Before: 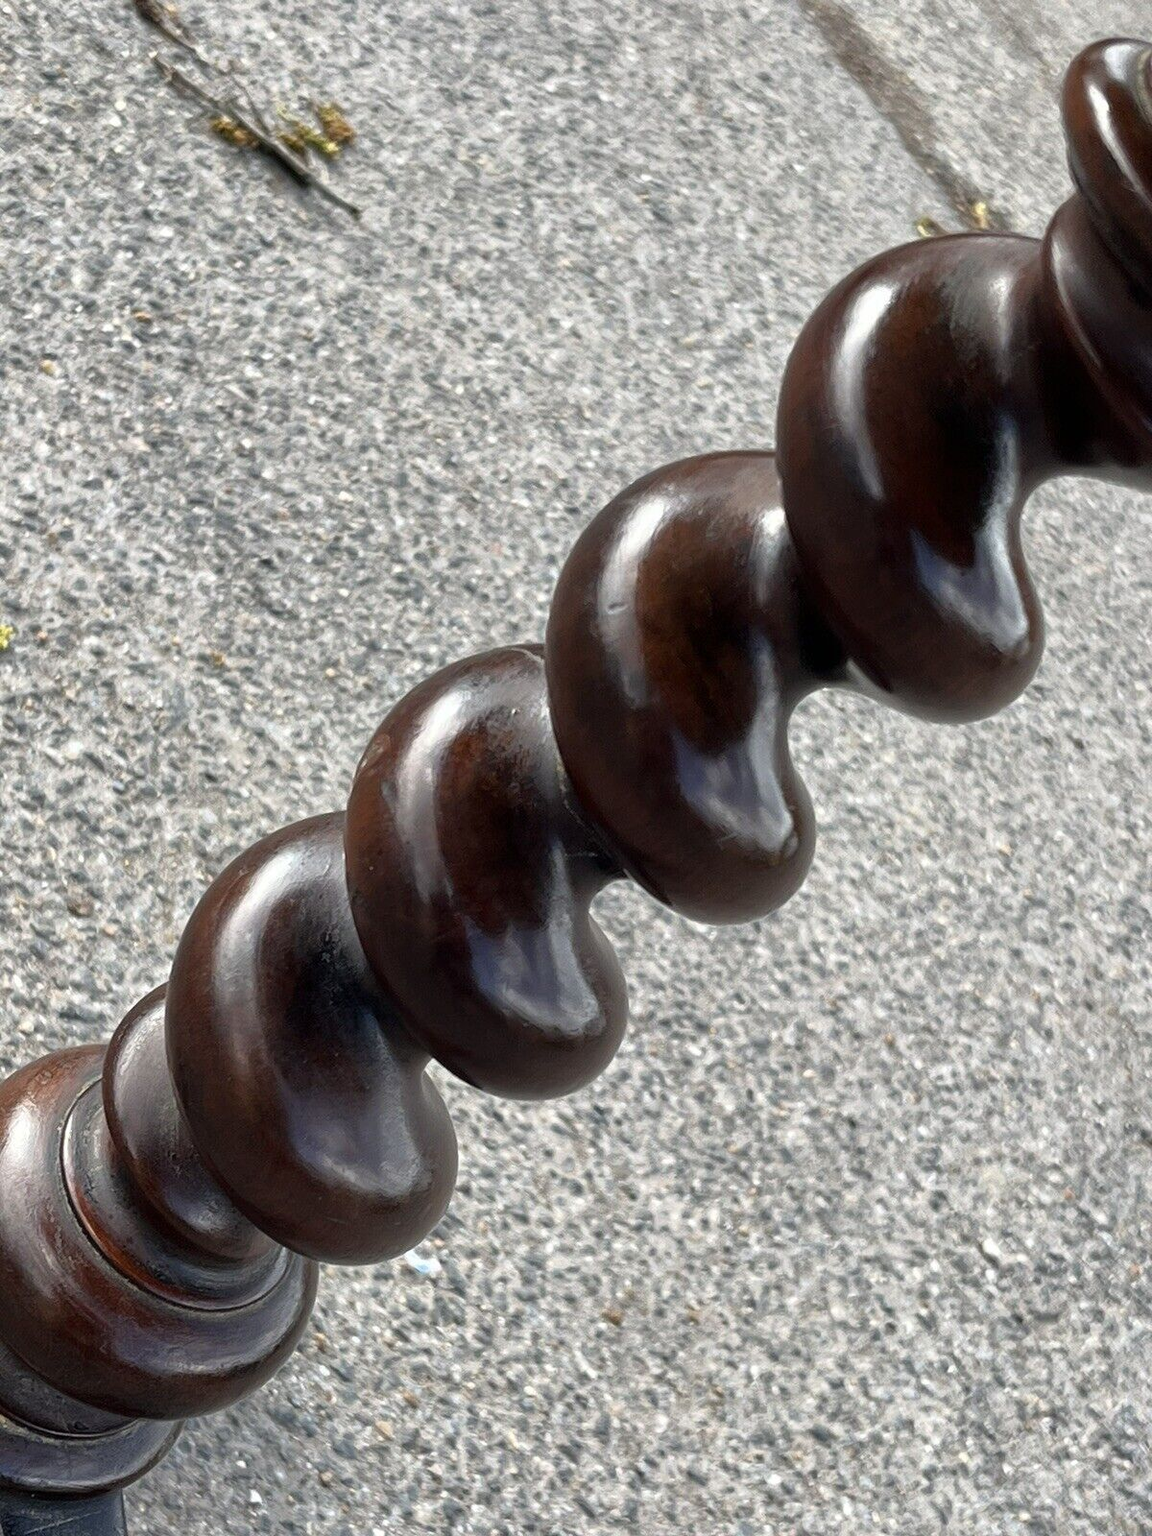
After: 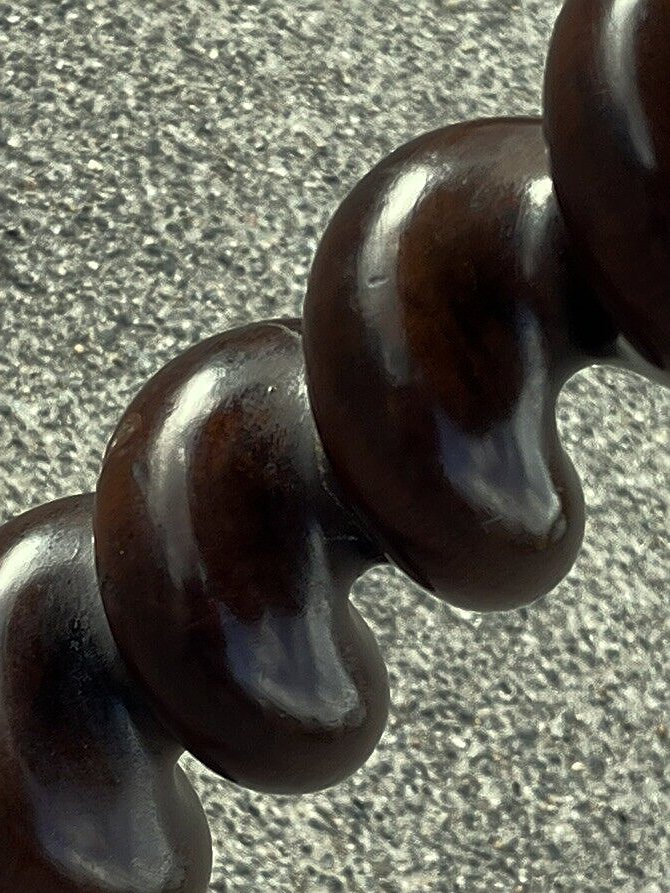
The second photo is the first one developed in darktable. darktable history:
color correction: highlights a* -5.94, highlights b* 11.19
sharpen: on, module defaults
rgb curve: curves: ch0 [(0, 0) (0.415, 0.237) (1, 1)]
crop and rotate: left 22.13%, top 22.054%, right 22.026%, bottom 22.102%
